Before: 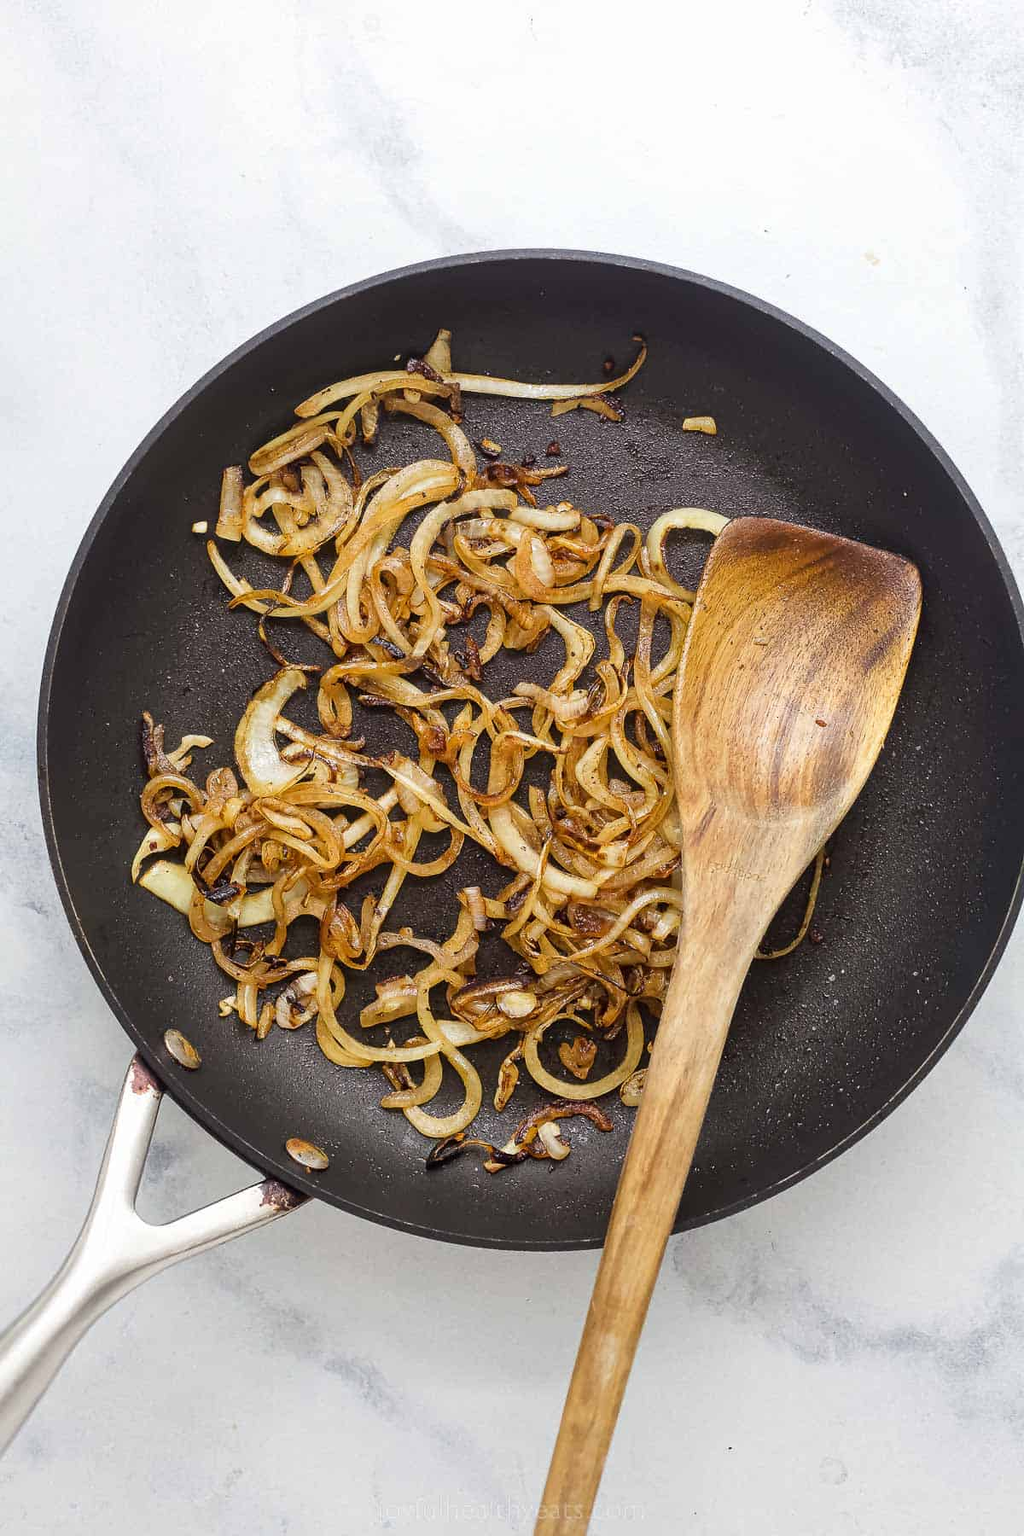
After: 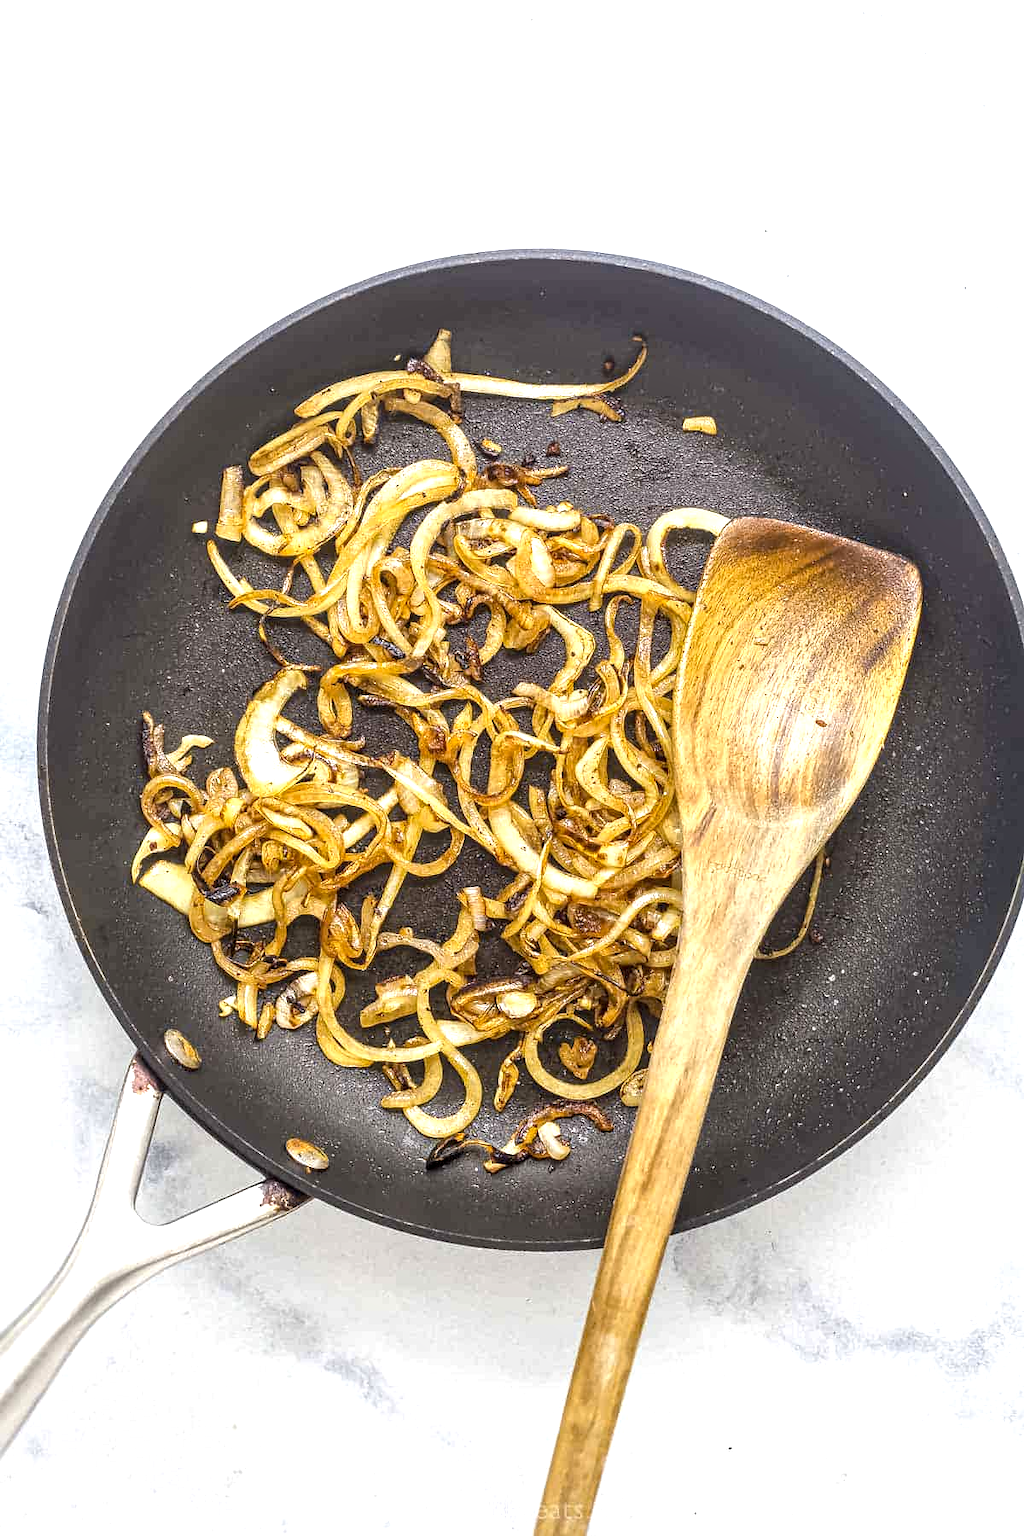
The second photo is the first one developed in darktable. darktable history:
exposure: black level correction 0, exposure 0.68 EV, compensate exposure bias true, compensate highlight preservation false
local contrast: highlights 61%, detail 143%, midtone range 0.428
color contrast: green-magenta contrast 0.8, blue-yellow contrast 1.1, unbound 0
